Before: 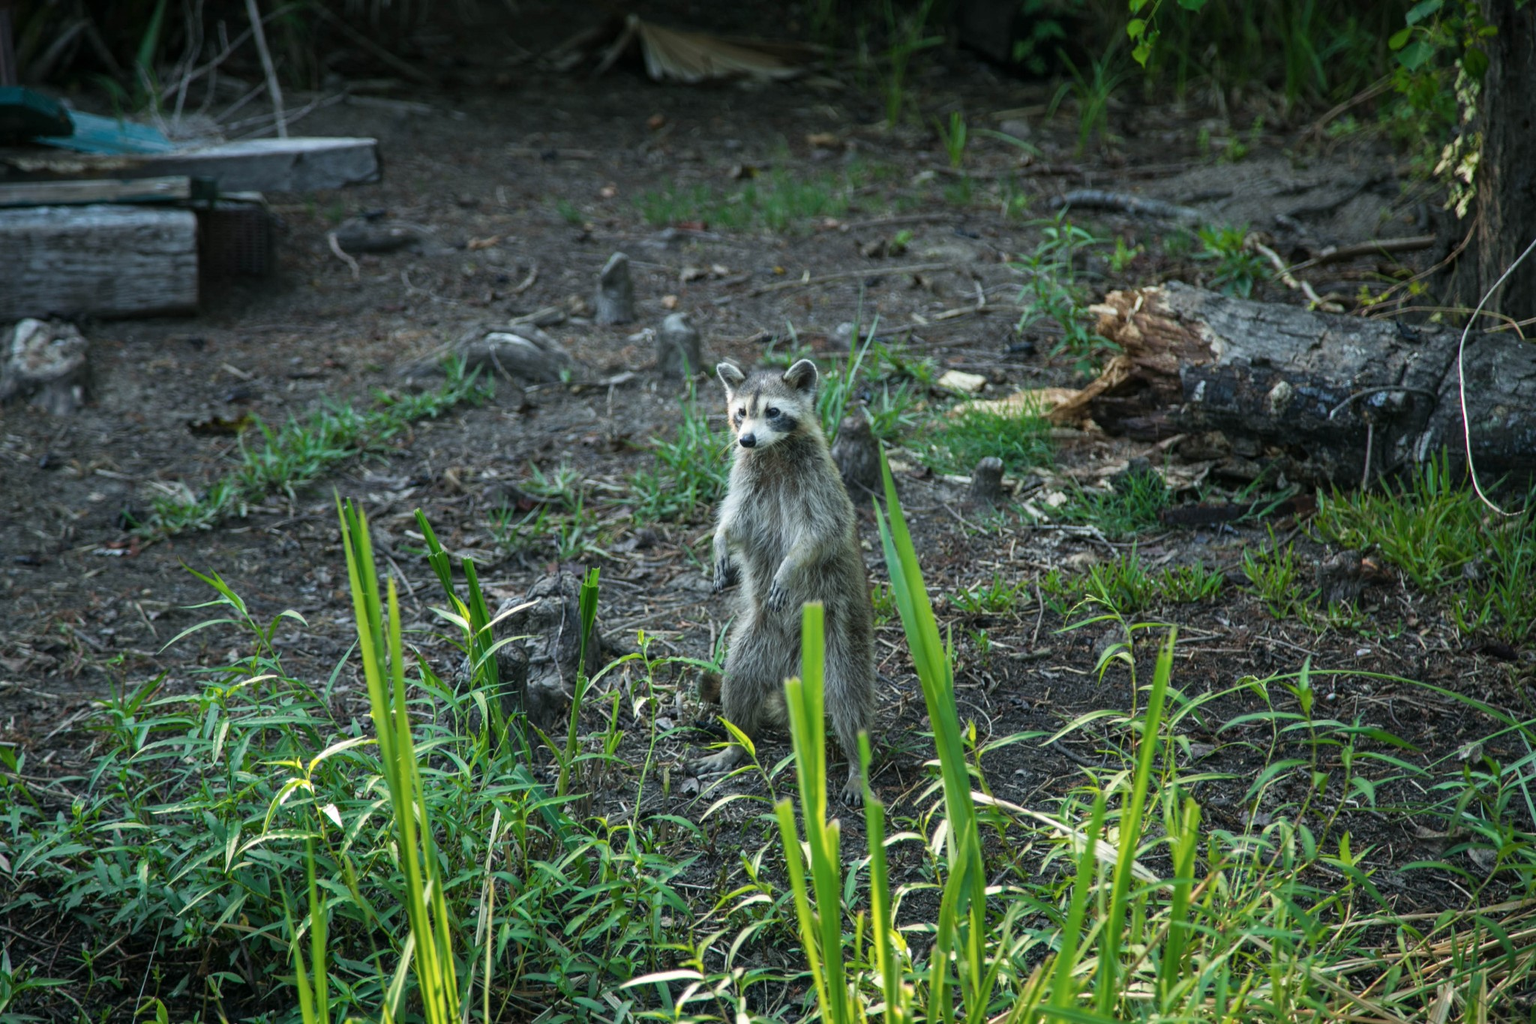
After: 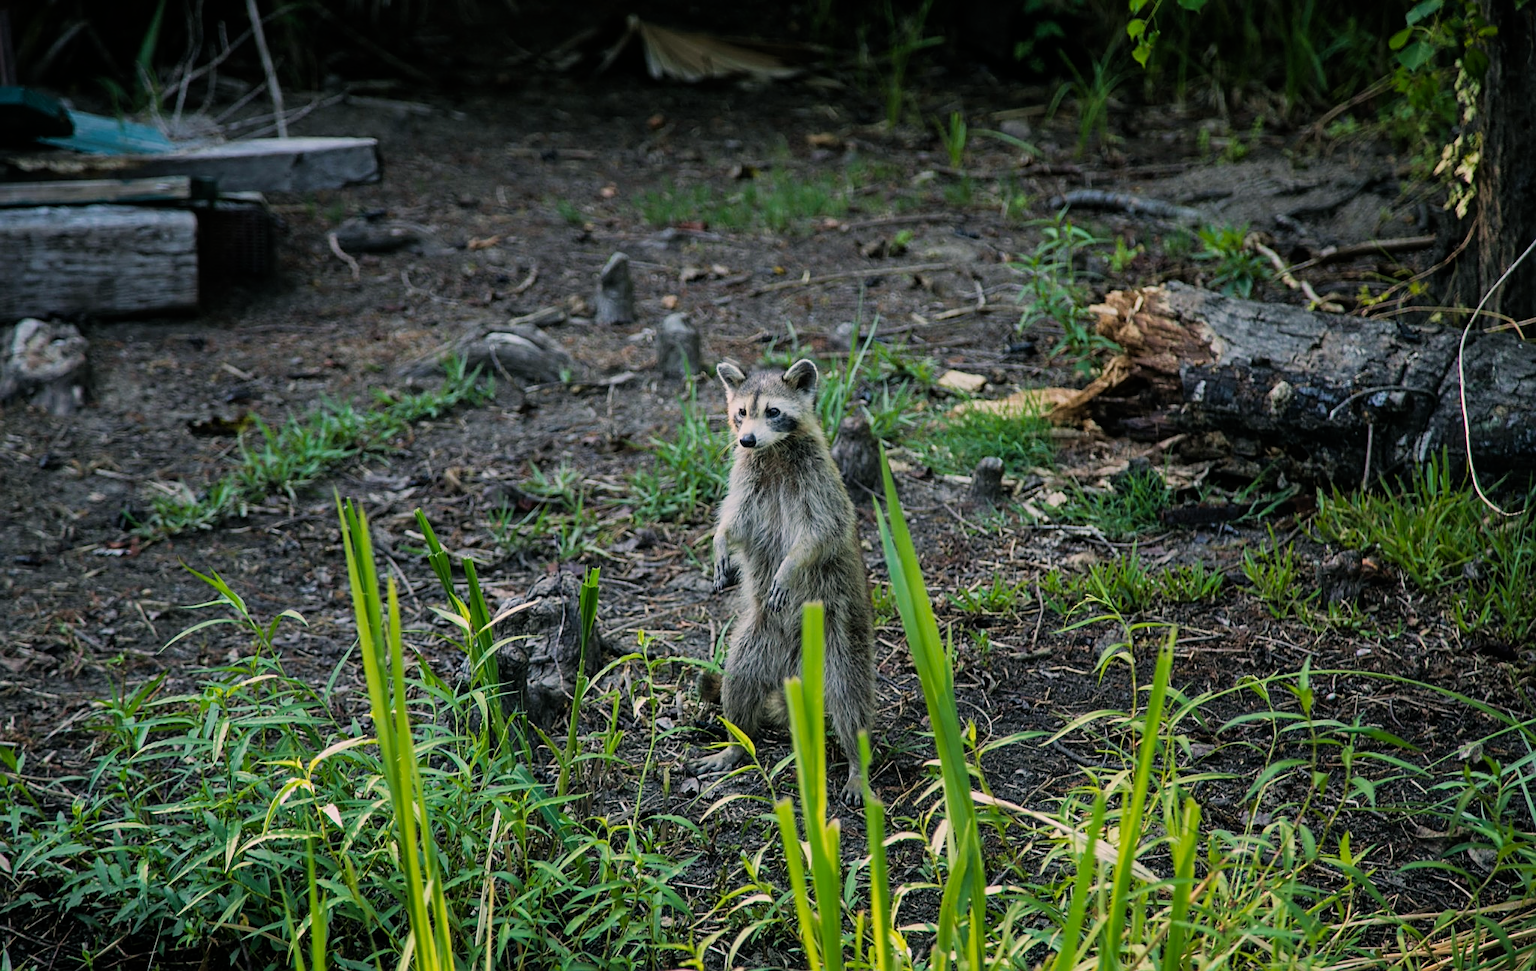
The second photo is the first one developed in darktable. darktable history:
crop and rotate: top 0.004%, bottom 5.078%
levels: levels [0, 0.476, 0.951]
velvia: strength 14.41%
color correction: highlights a* 7.31, highlights b* 3.78
color balance rgb: perceptual saturation grading › global saturation -0.02%, global vibrance 20%
exposure: exposure -0.155 EV, compensate exposure bias true, compensate highlight preservation false
filmic rgb: black relative exposure -7.65 EV, white relative exposure 4.56 EV, hardness 3.61
sharpen: on, module defaults
